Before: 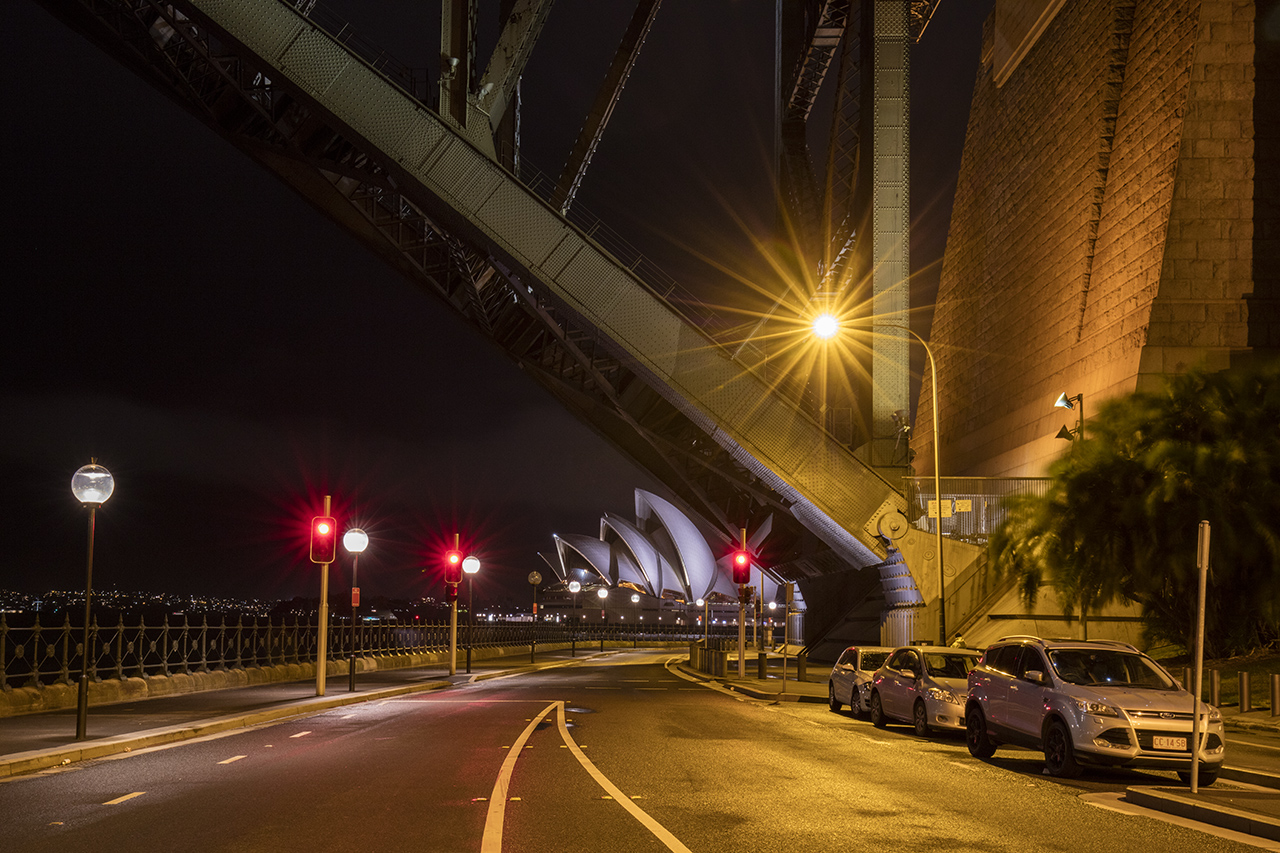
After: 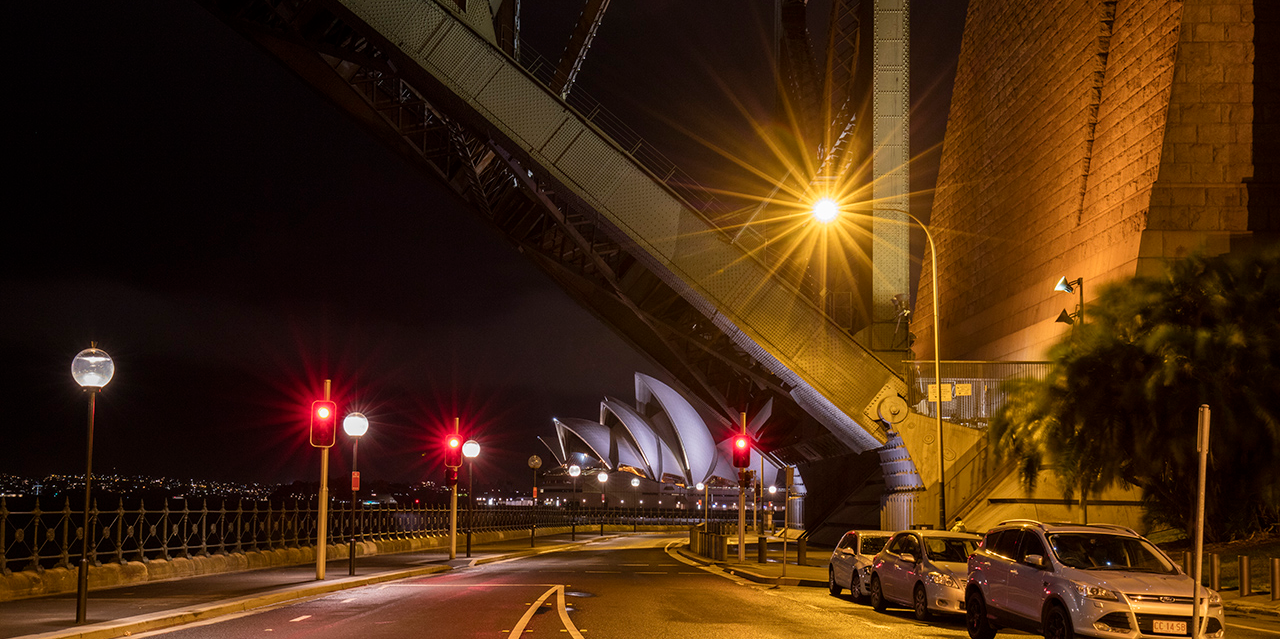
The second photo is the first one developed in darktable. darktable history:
crop: top 13.653%, bottom 11.325%
